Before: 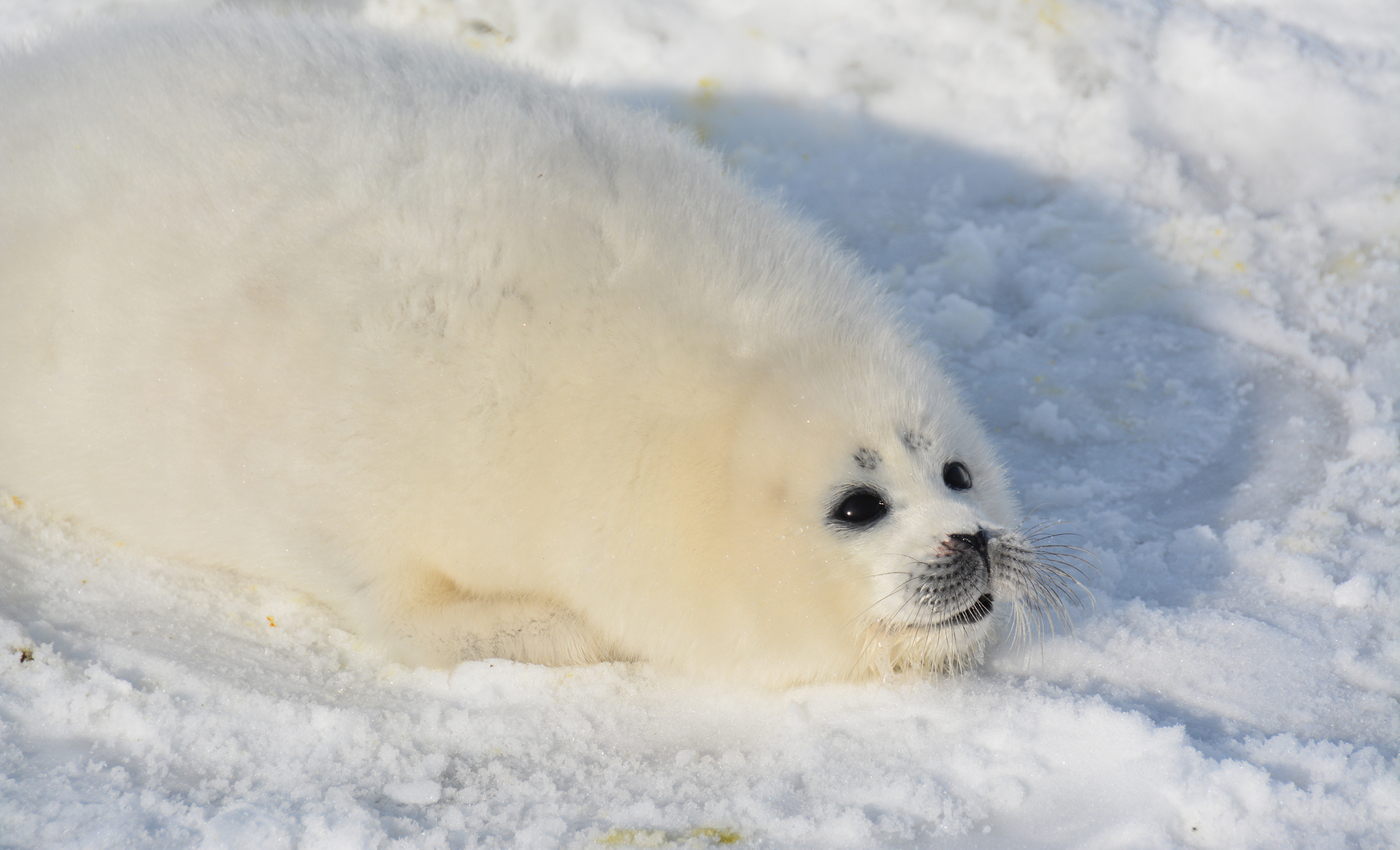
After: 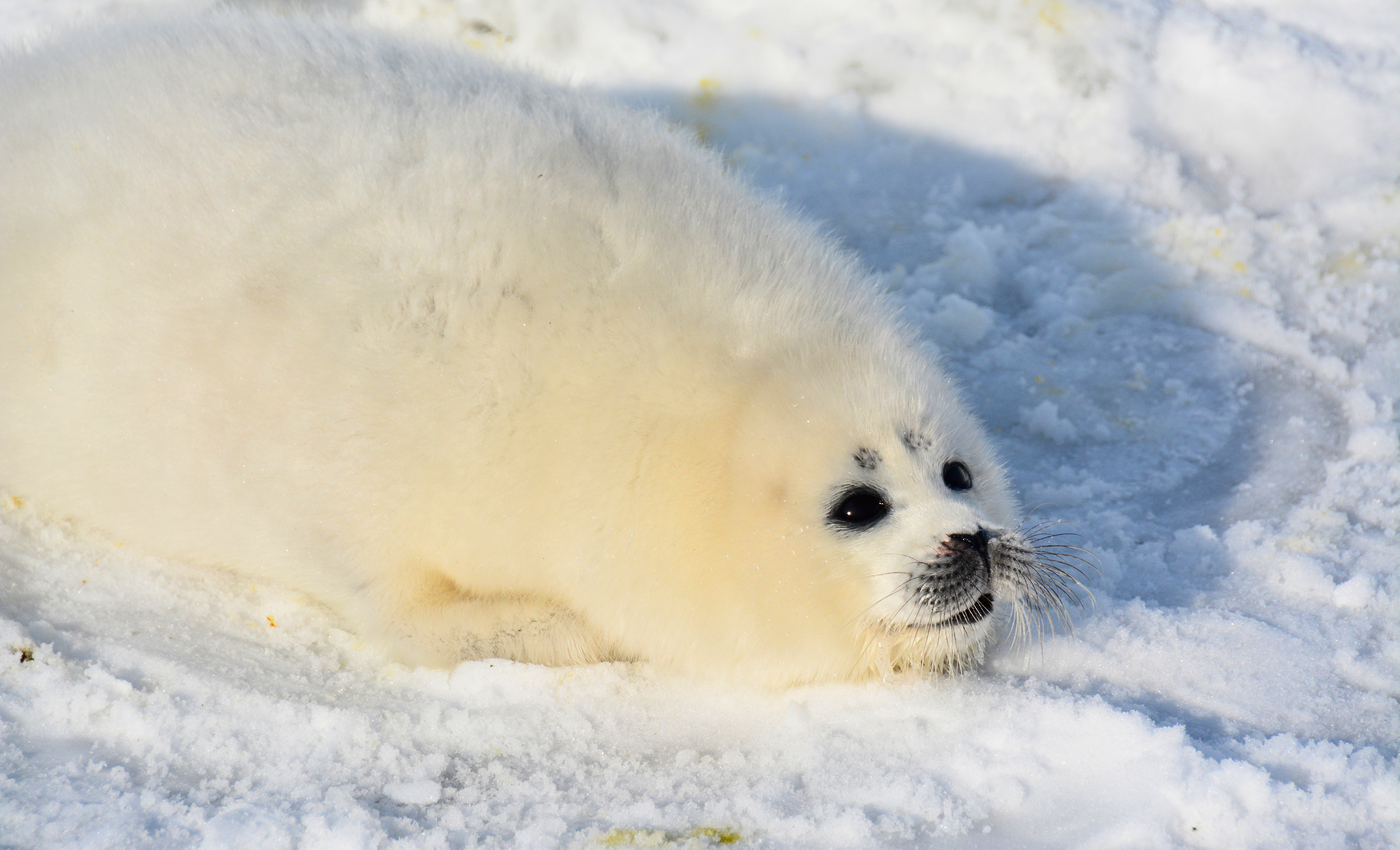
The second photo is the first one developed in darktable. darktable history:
color correction: saturation 1.1
contrast brightness saturation: contrast 0.21, brightness -0.11, saturation 0.21
